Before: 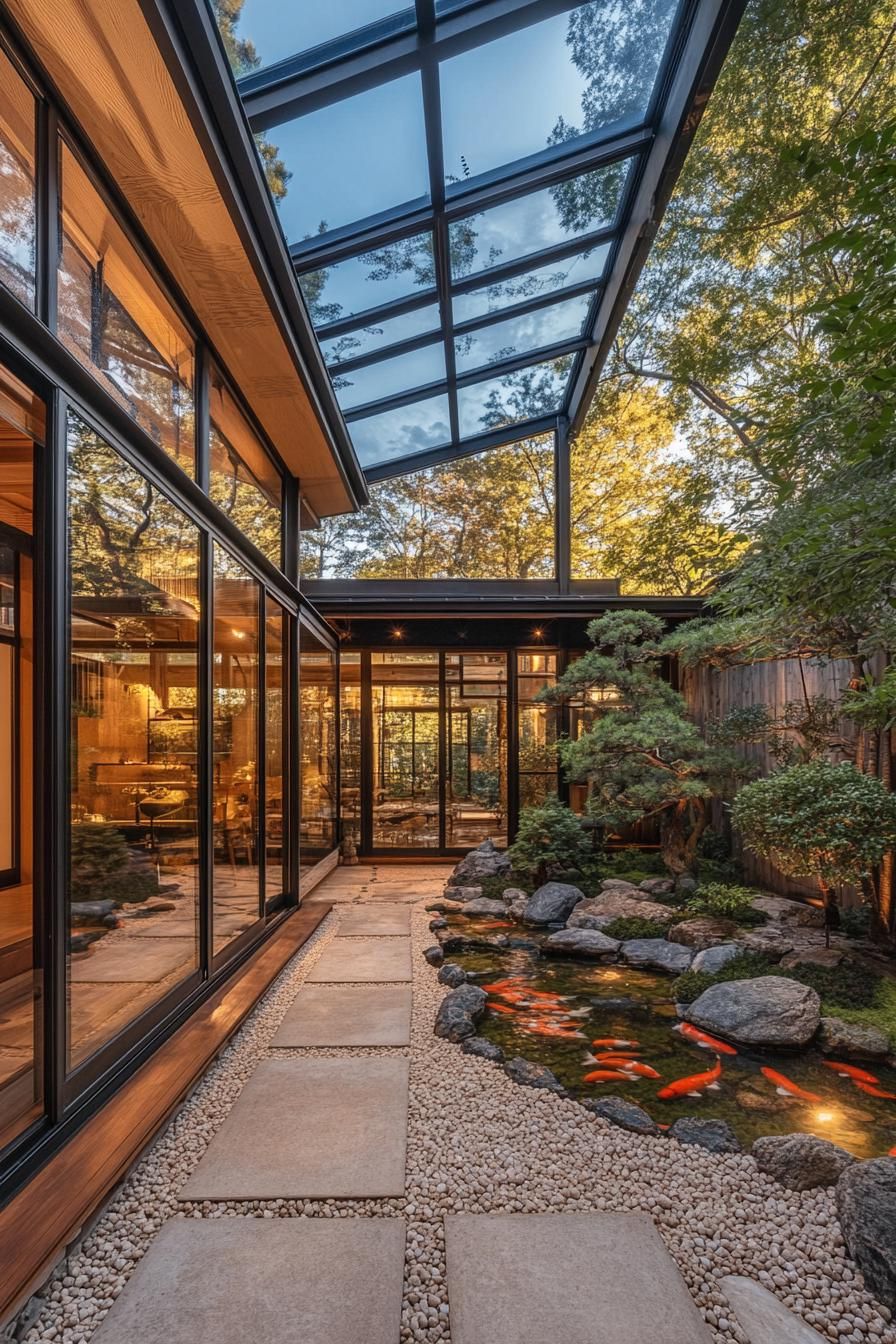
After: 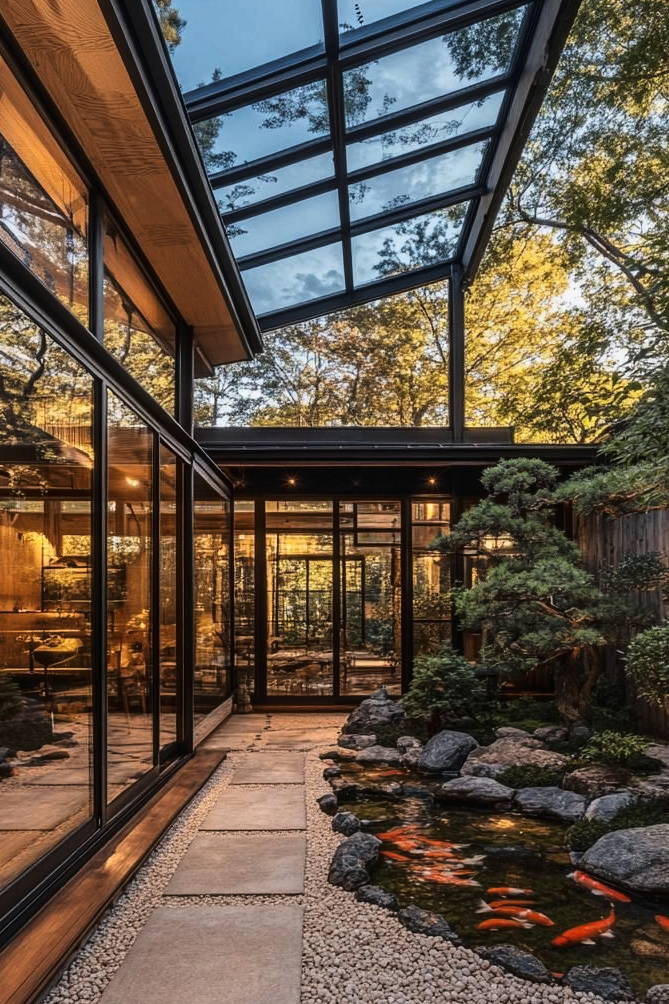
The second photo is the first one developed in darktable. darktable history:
crop and rotate: left 11.831%, top 11.346%, right 13.429%, bottom 13.899%
tone curve: curves: ch0 [(0.016, 0.011) (0.21, 0.113) (0.515, 0.476) (0.78, 0.795) (1, 0.981)], color space Lab, linked channels, preserve colors none
